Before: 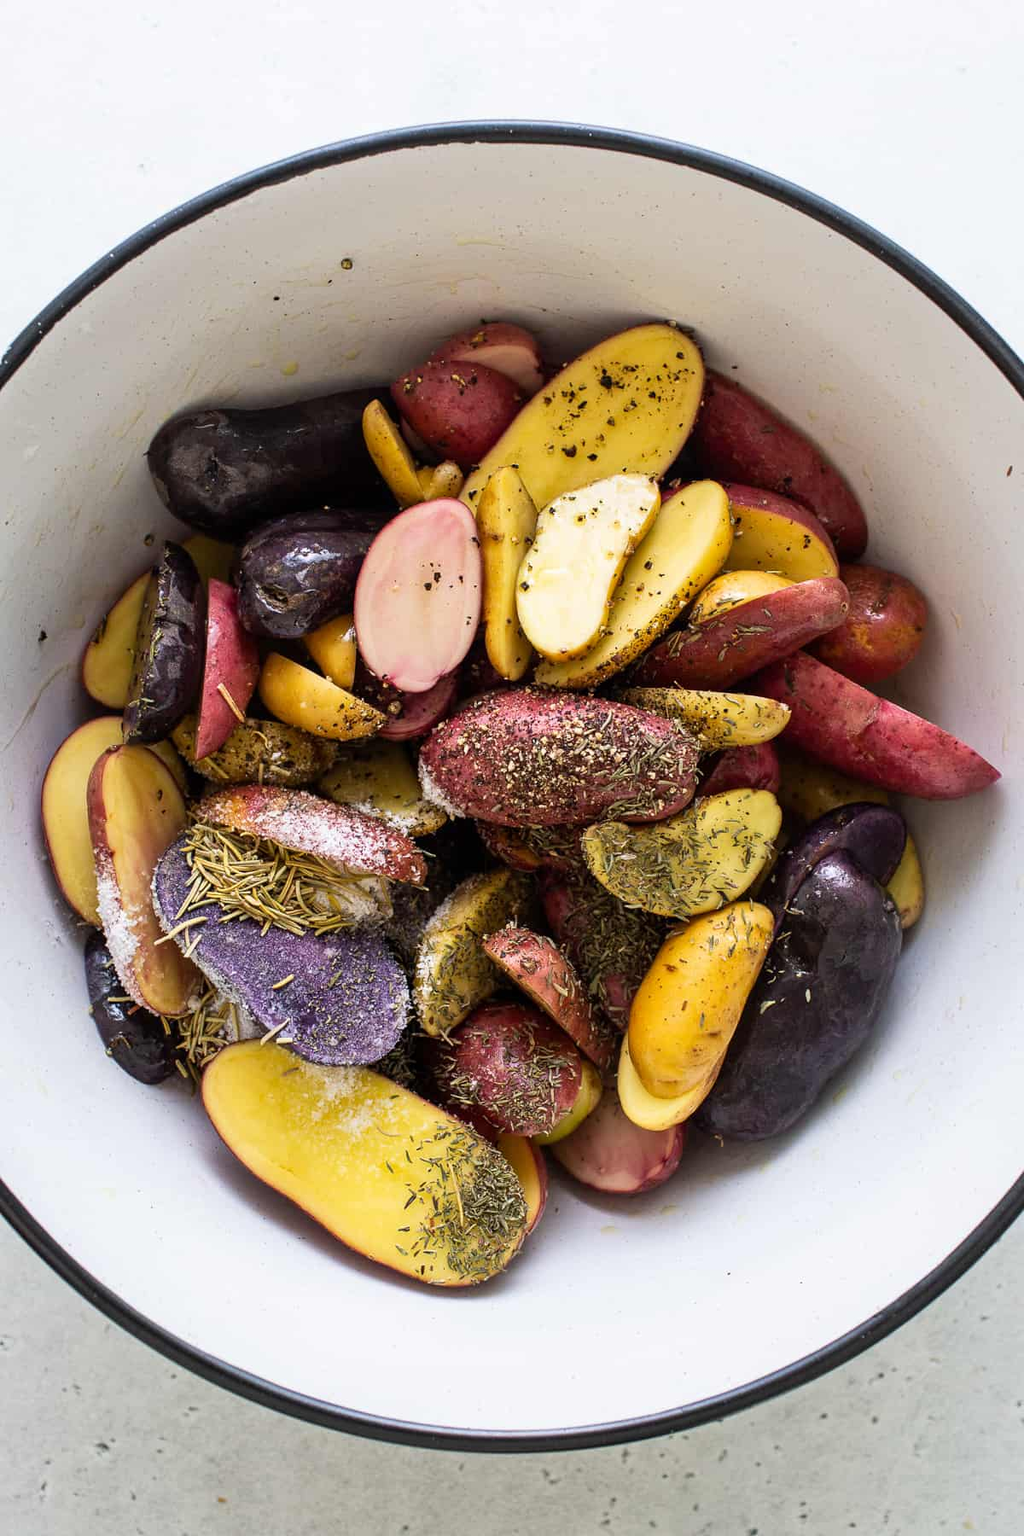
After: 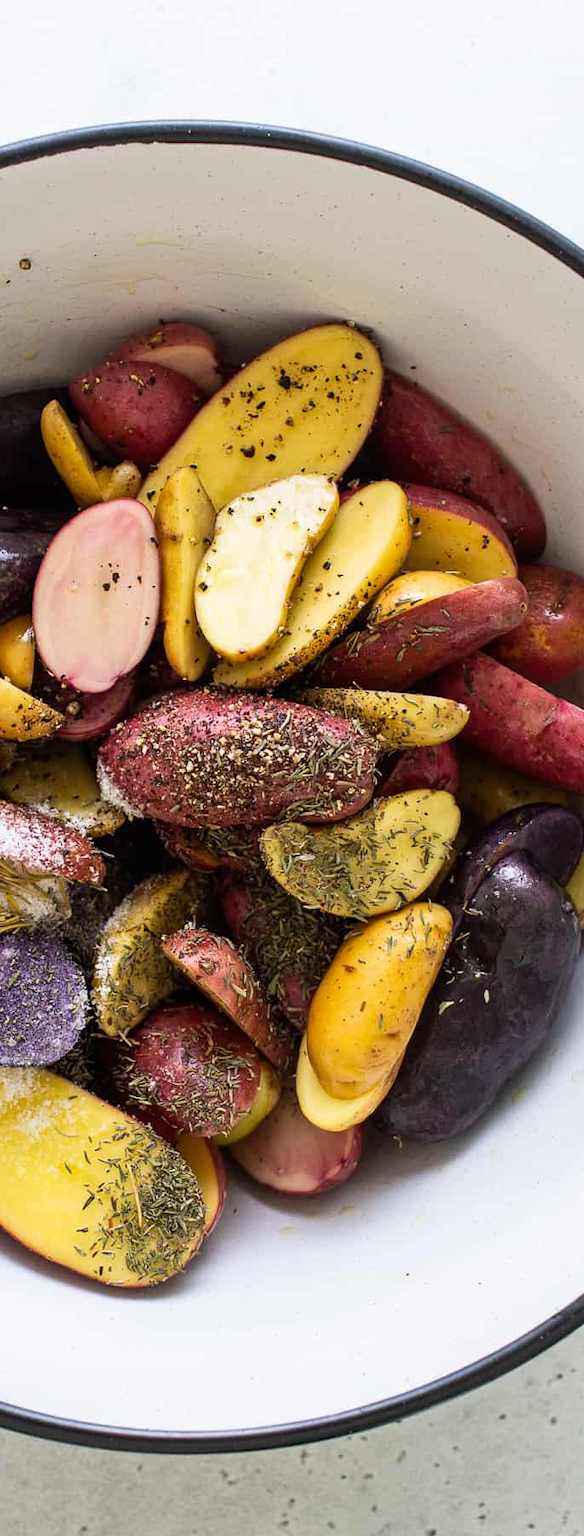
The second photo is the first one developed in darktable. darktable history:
crop: left 31.474%, top 0.021%, right 11.495%
